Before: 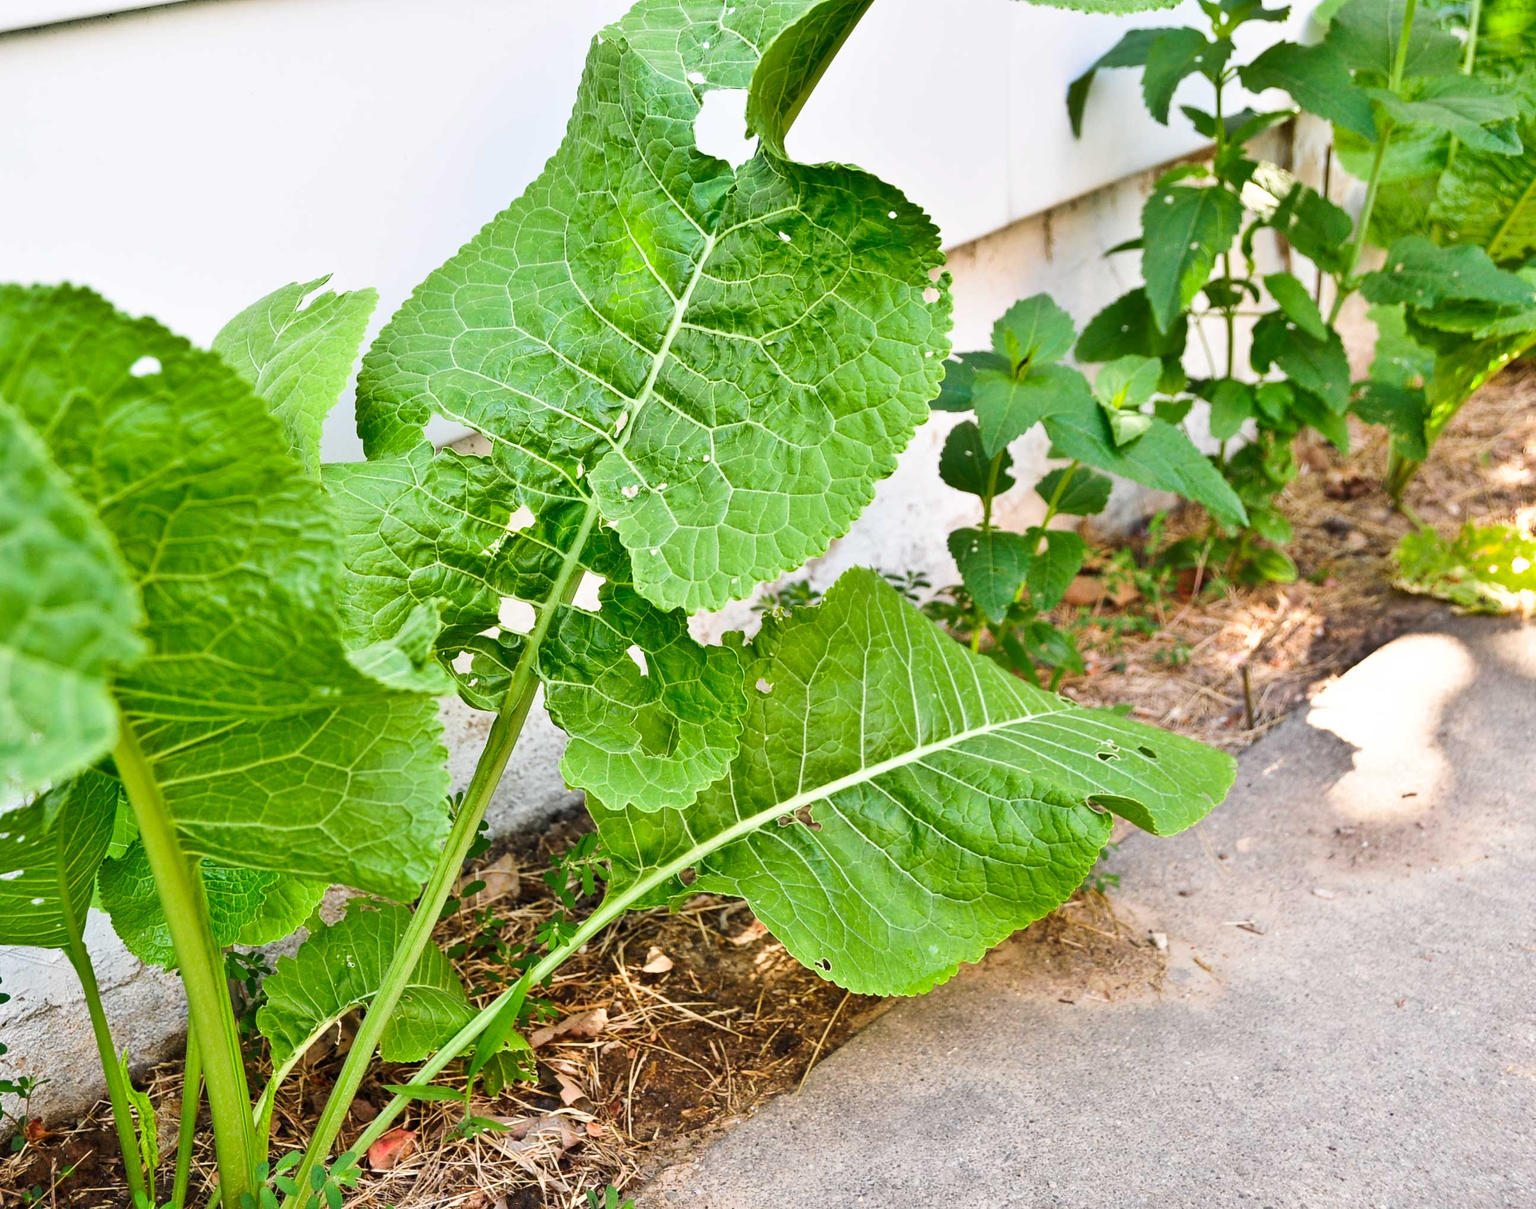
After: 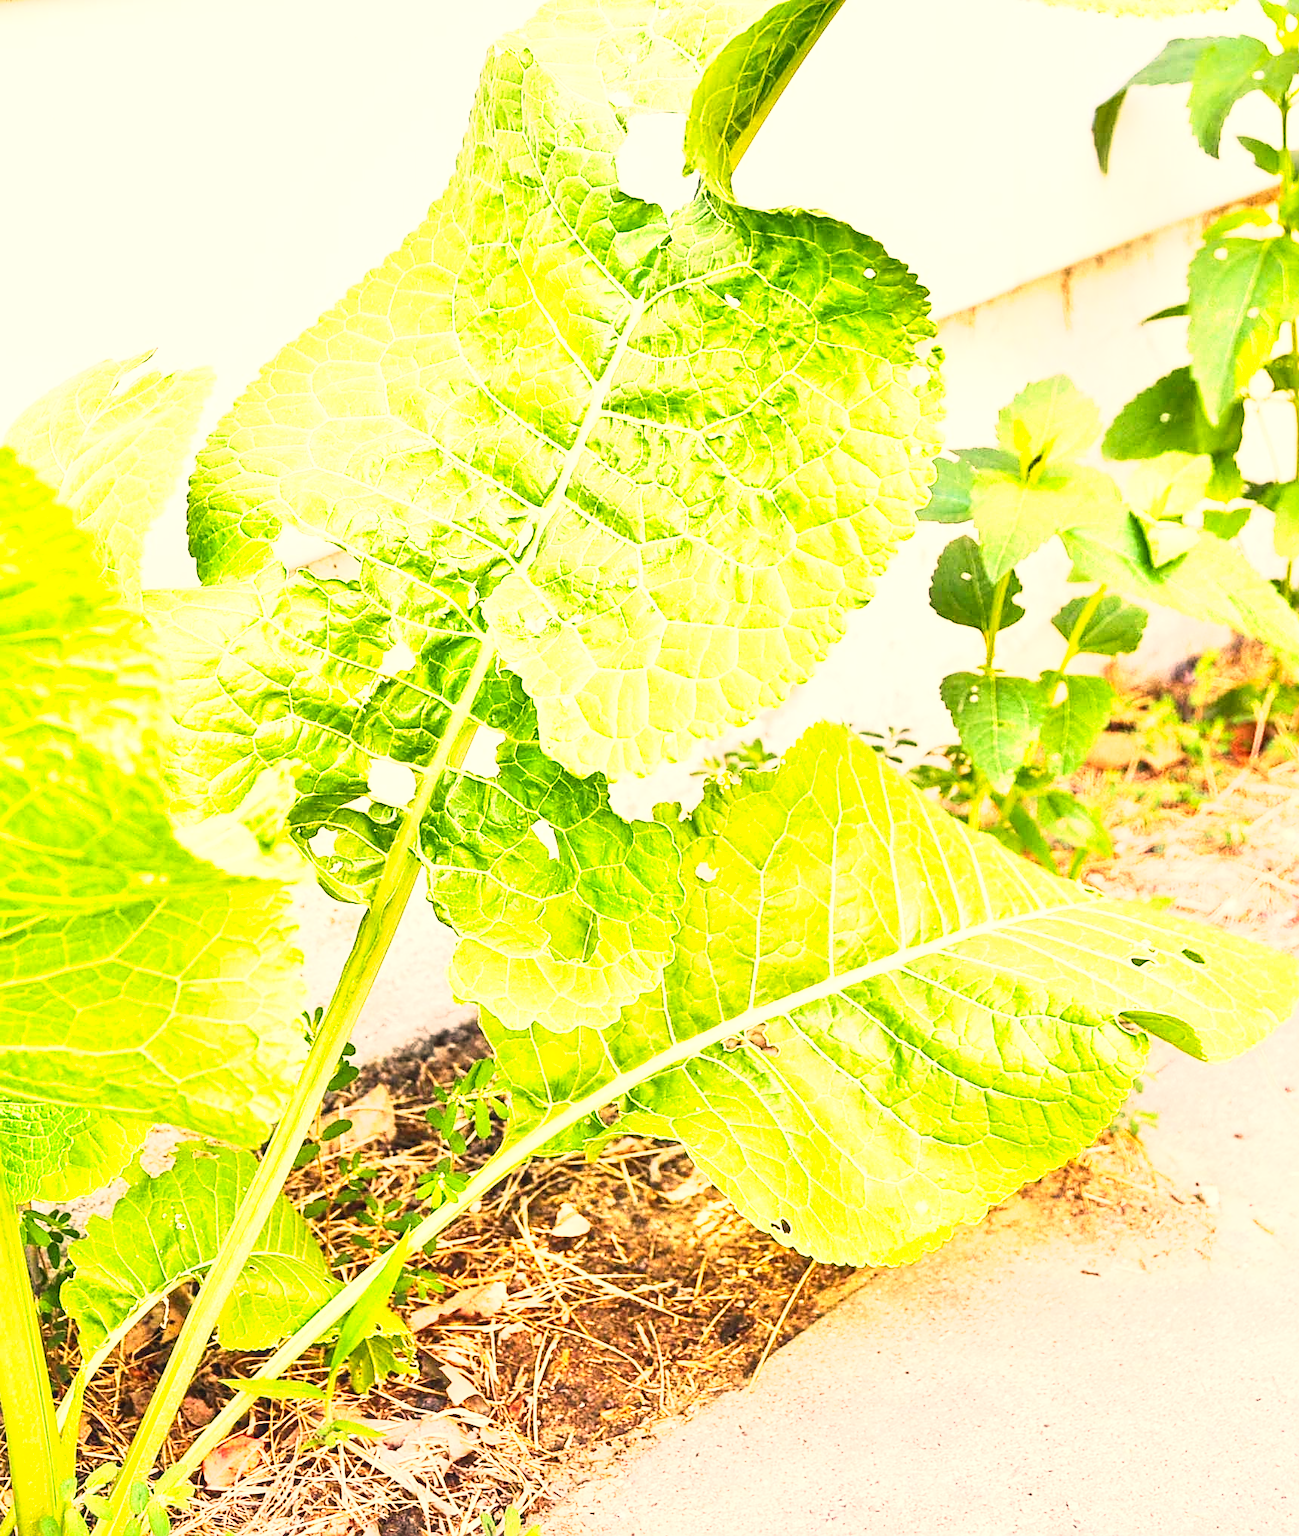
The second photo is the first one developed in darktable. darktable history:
base curve: curves: ch0 [(0, 0) (0.579, 0.807) (1, 1)], preserve colors none
exposure: black level correction 0, exposure 1.28 EV, compensate highlight preservation false
crop and rotate: left 13.656%, right 19.757%
contrast brightness saturation: contrast 0.238, brightness 0.091
local contrast: detail 109%
color correction: highlights a* 17.77, highlights b* 18.35
sharpen: on, module defaults
